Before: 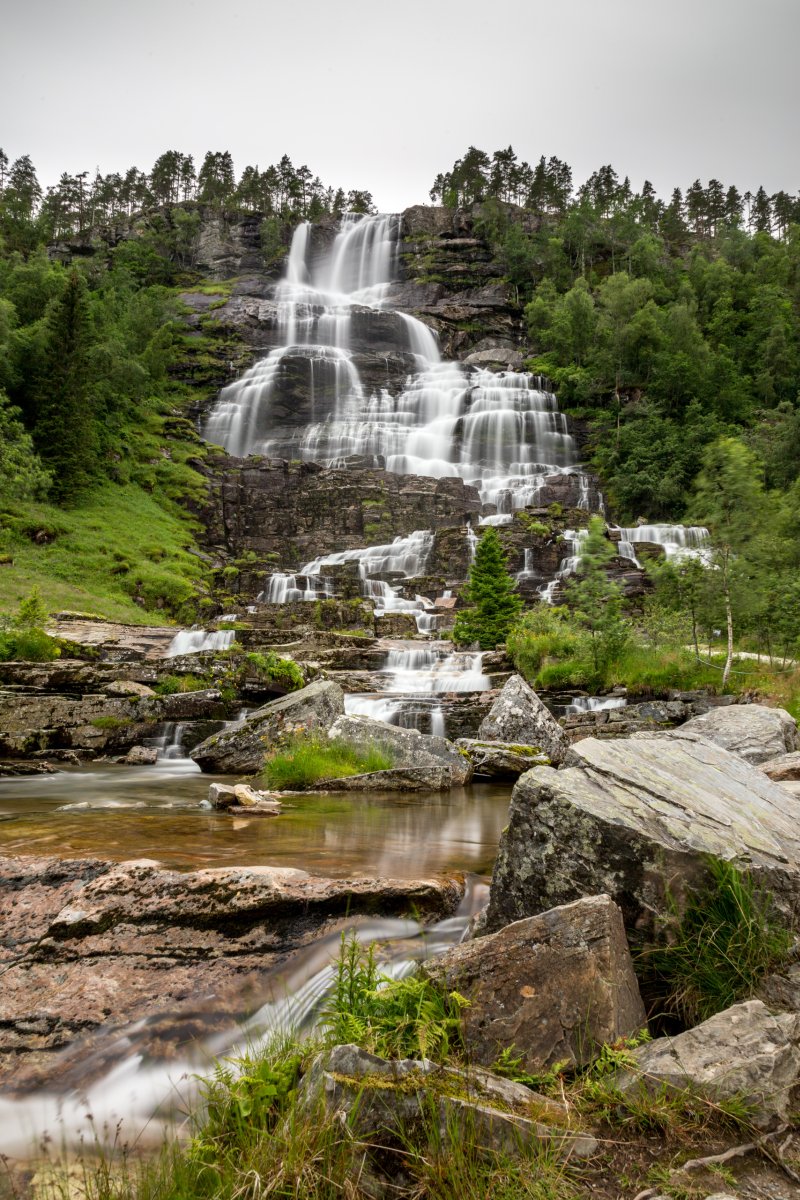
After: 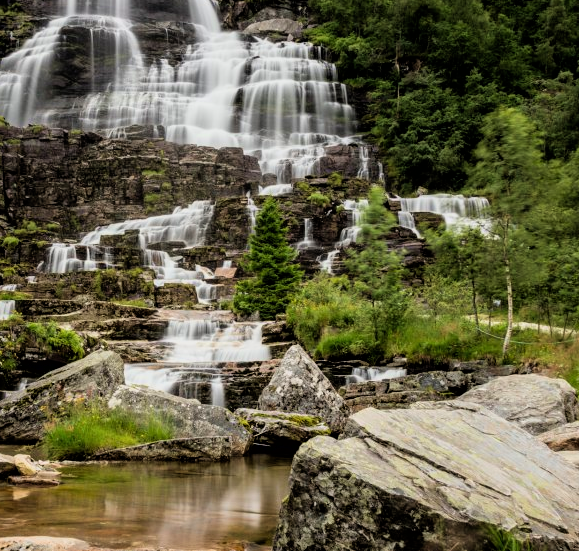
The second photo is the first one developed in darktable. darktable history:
velvia: on, module defaults
crop and rotate: left 27.548%, top 27.546%, bottom 26.499%
filmic rgb: black relative exposure -11.78 EV, white relative exposure 5.46 EV, hardness 4.48, latitude 49.1%, contrast 1.145, color science v6 (2022)
